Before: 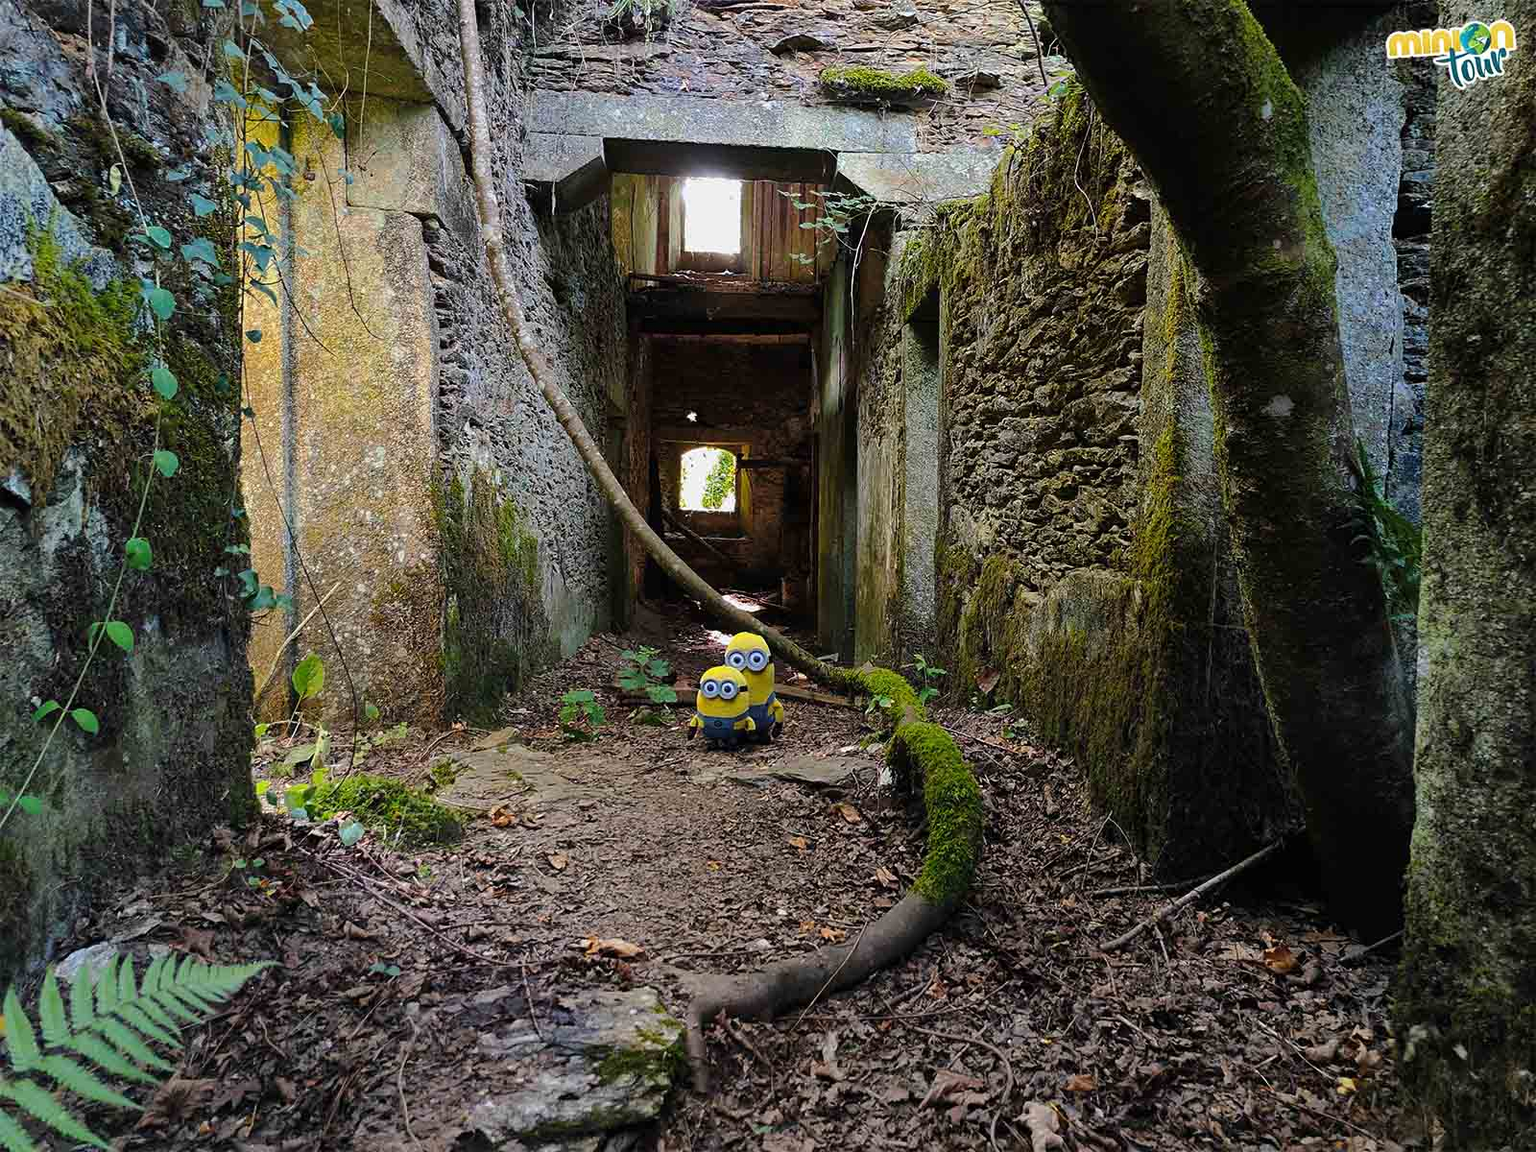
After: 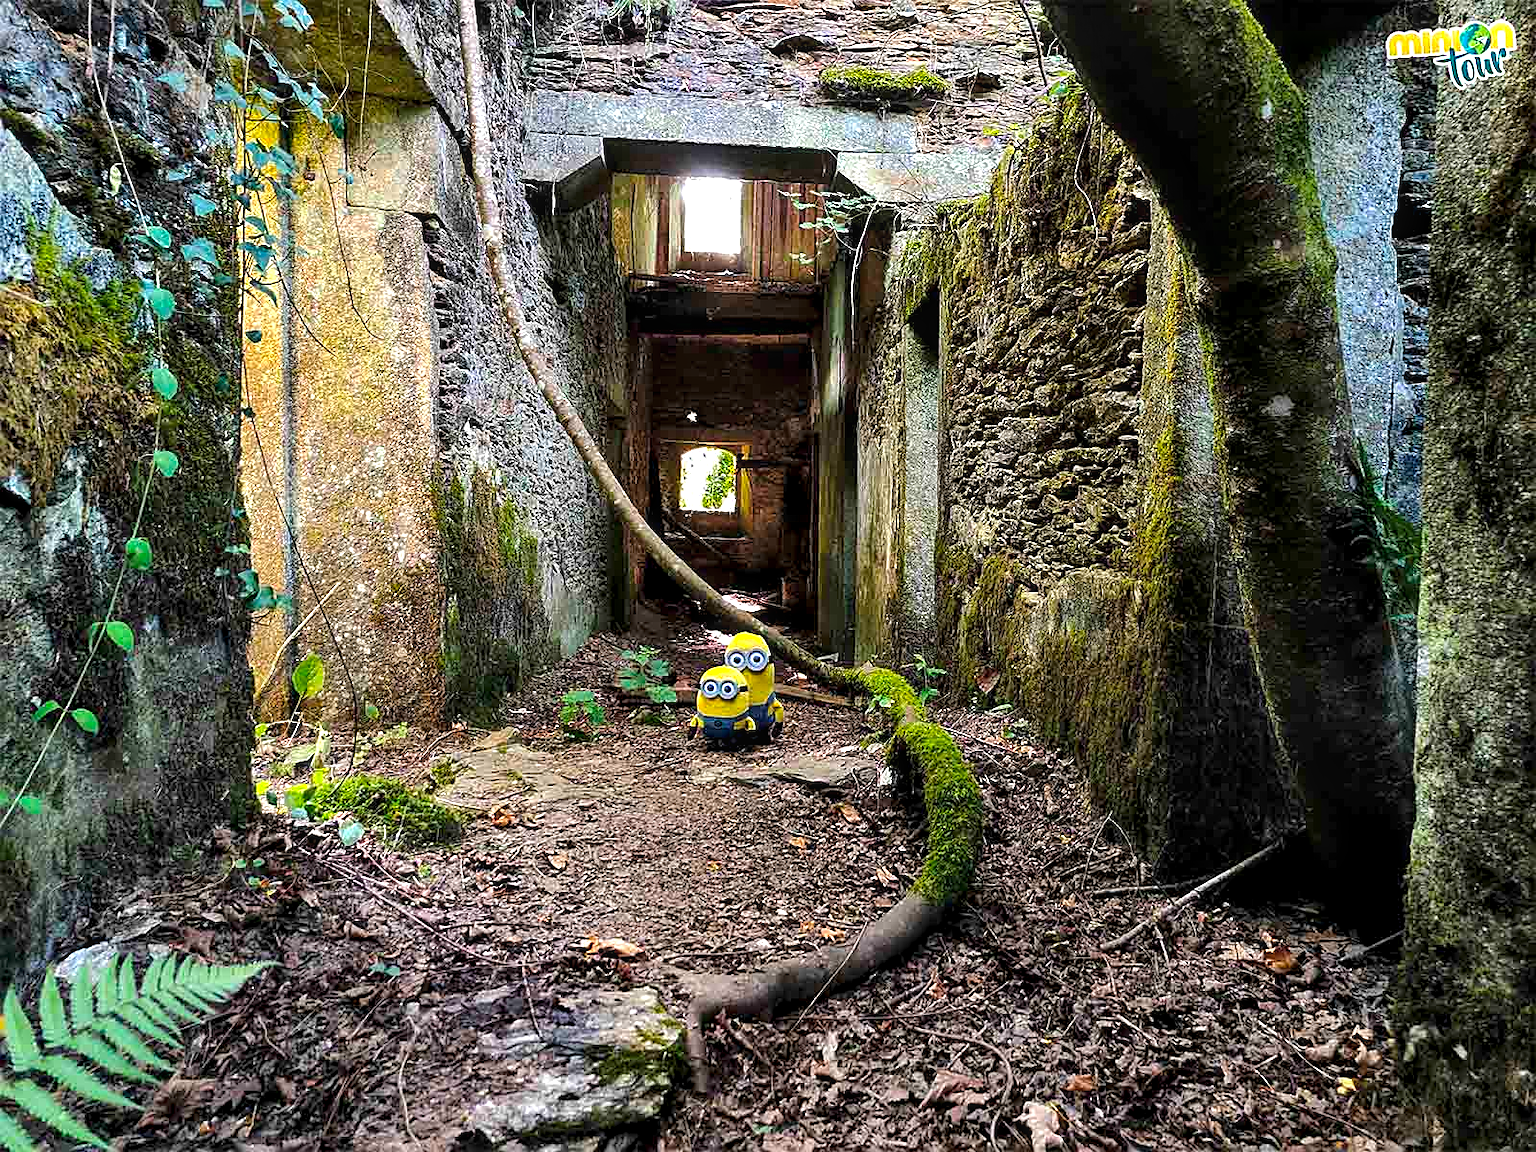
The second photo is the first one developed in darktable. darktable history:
sharpen: on, module defaults
tone equalizer: on, module defaults
color balance rgb: perceptual saturation grading › global saturation 0.609%, saturation formula JzAzBz (2021)
contrast equalizer: octaves 7, y [[0.514, 0.573, 0.581, 0.508, 0.5, 0.5], [0.5 ×6], [0.5 ×6], [0 ×6], [0 ×6]]
exposure: exposure 0.609 EV, compensate exposure bias true, compensate highlight preservation false
local contrast: on, module defaults
